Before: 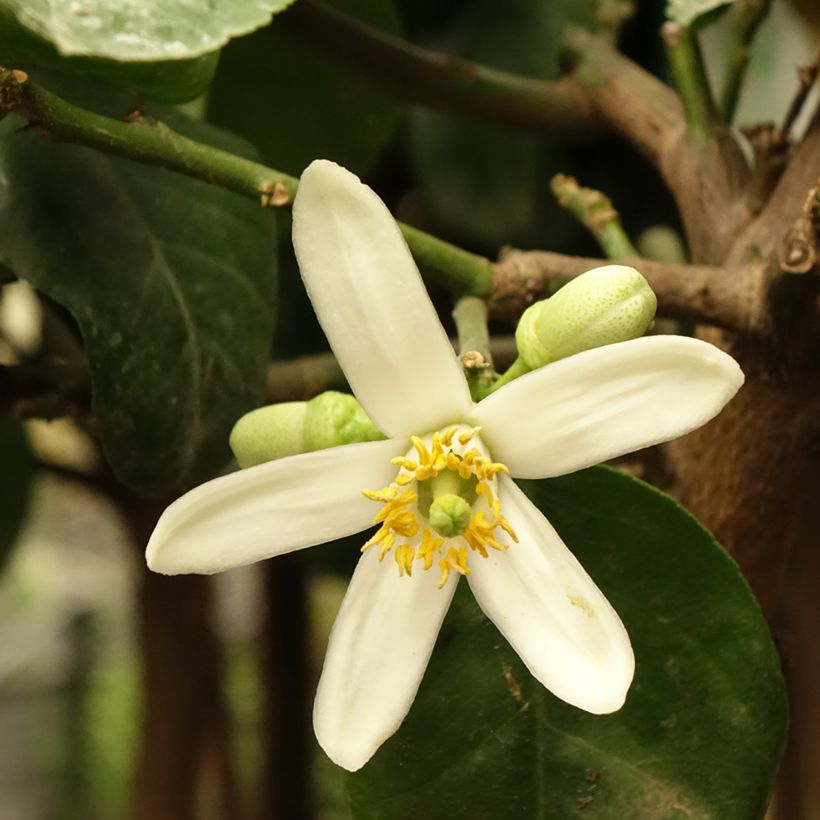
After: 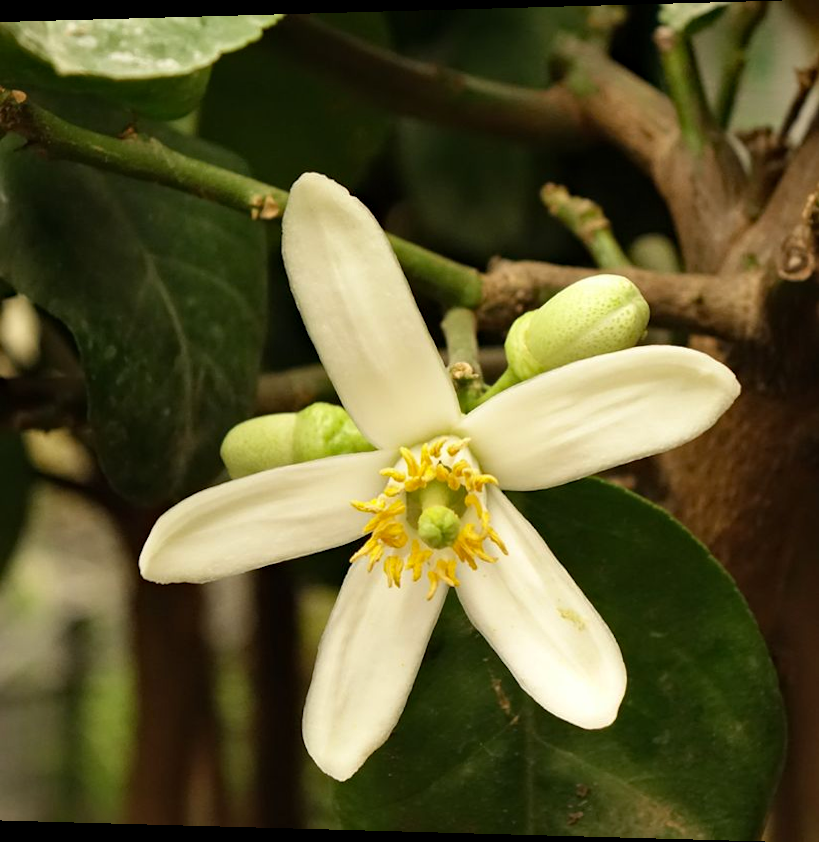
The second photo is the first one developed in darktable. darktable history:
haze removal: compatibility mode true, adaptive false
rotate and perspective: lens shift (horizontal) -0.055, automatic cropping off
